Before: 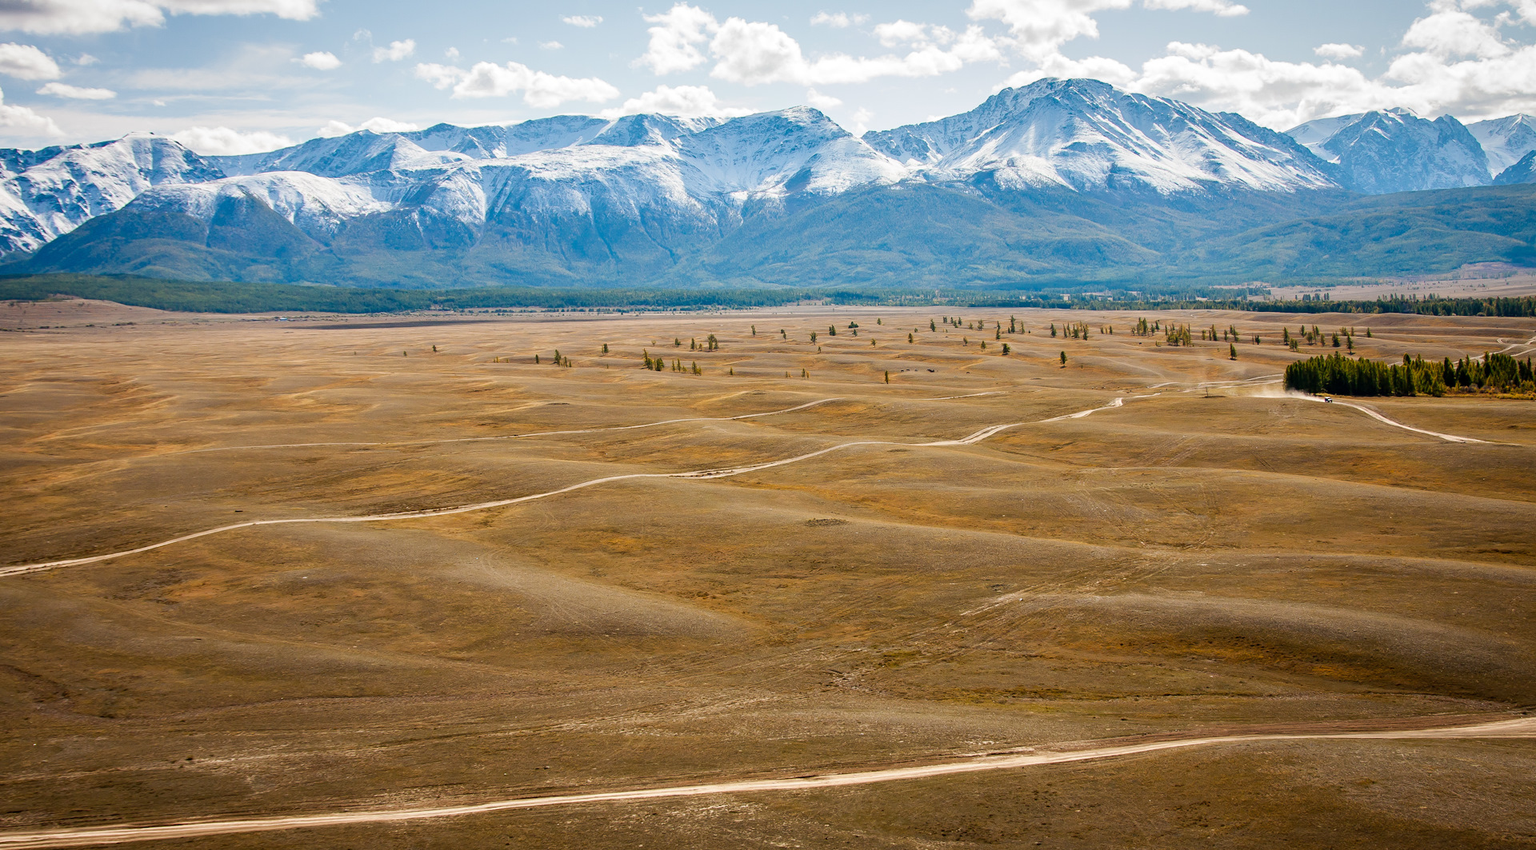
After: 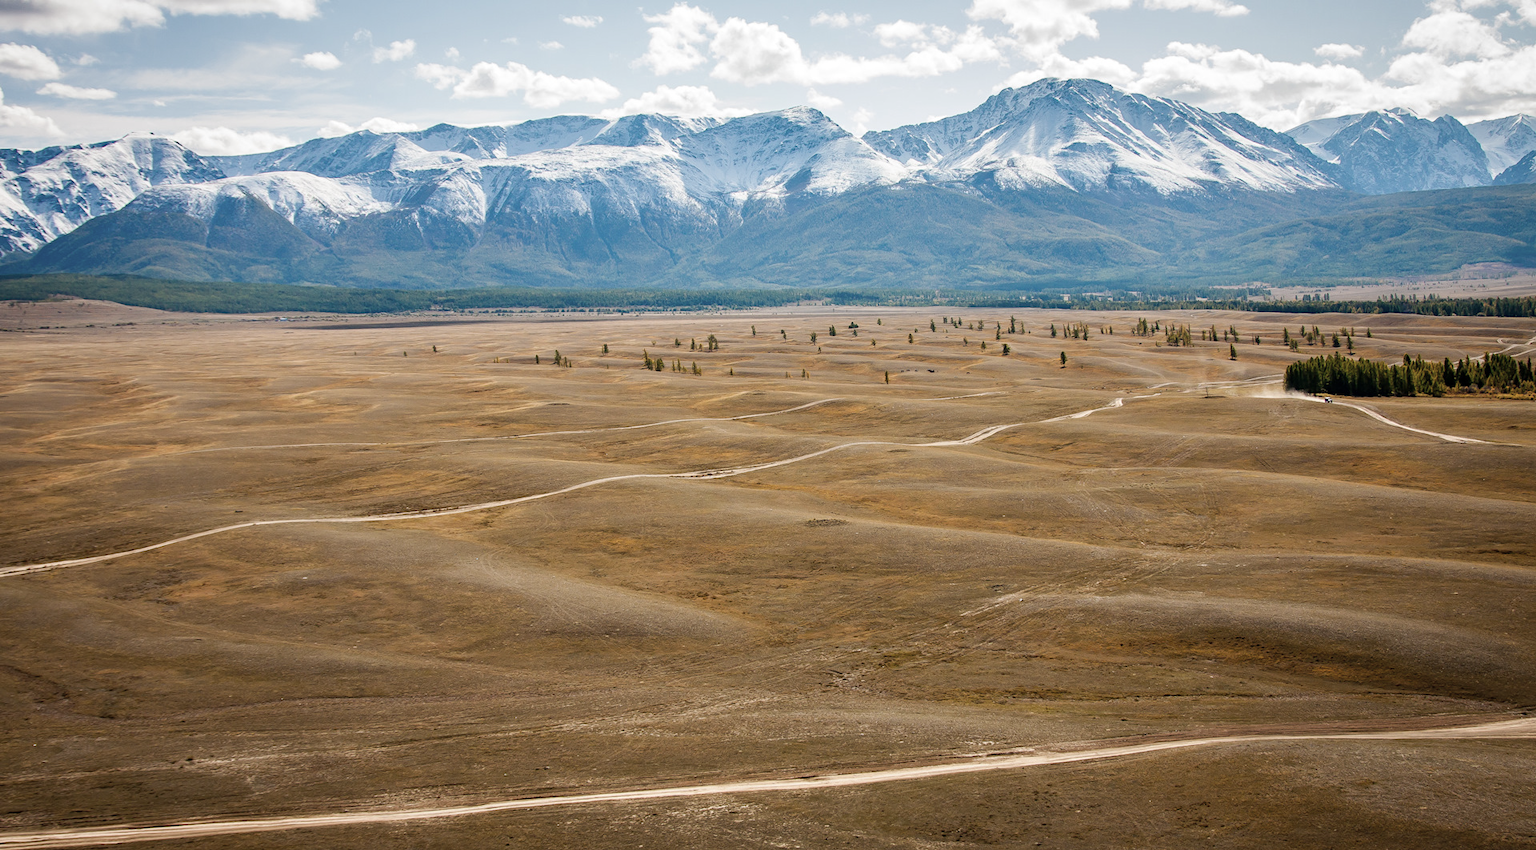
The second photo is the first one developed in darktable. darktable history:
color correction: highlights b* -0.038, saturation 0.769
